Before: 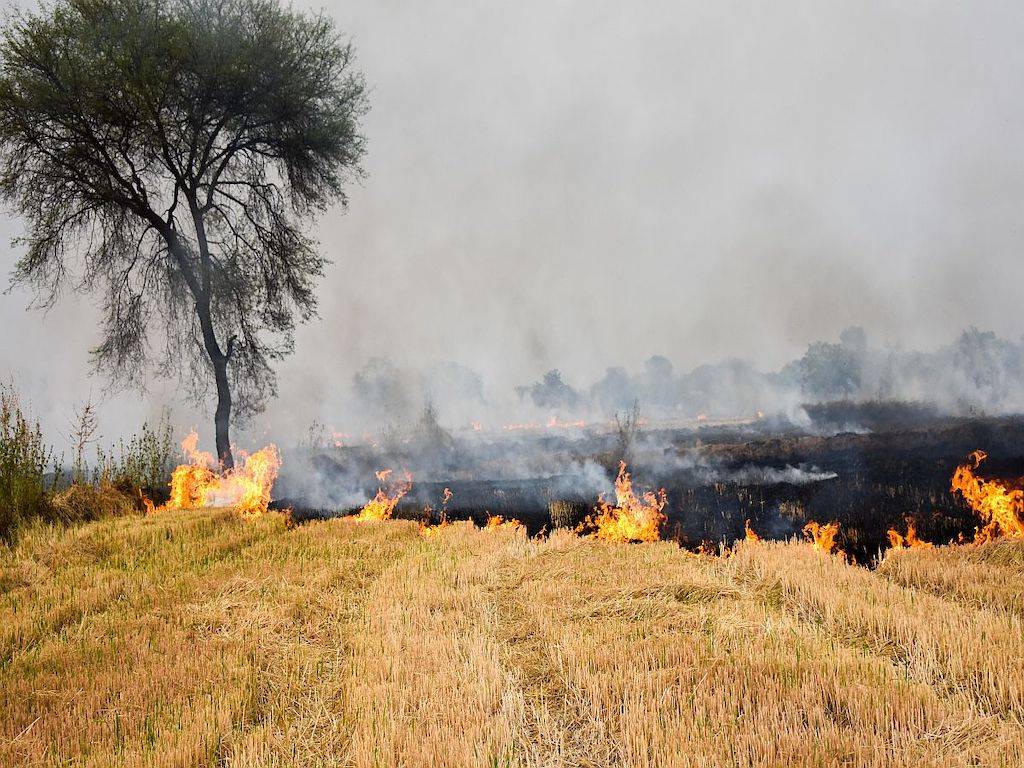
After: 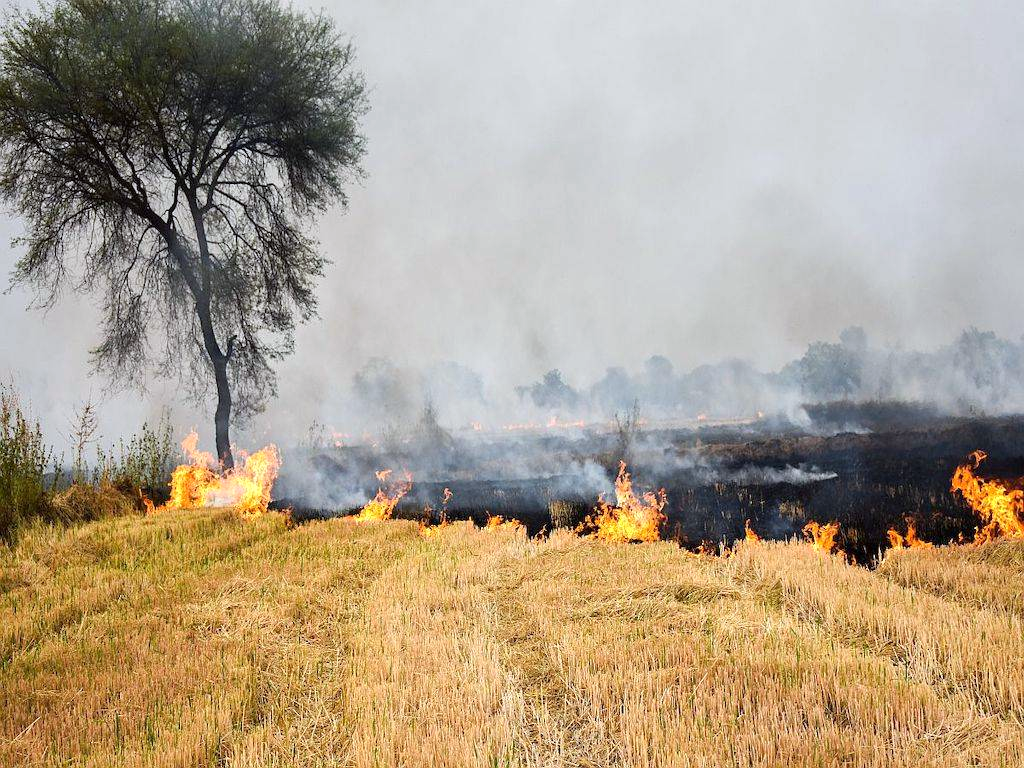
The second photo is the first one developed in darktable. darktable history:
exposure: exposure 0.2 EV, compensate highlight preservation false
white balance: red 0.982, blue 1.018
levels: levels [0, 0.498, 0.996]
